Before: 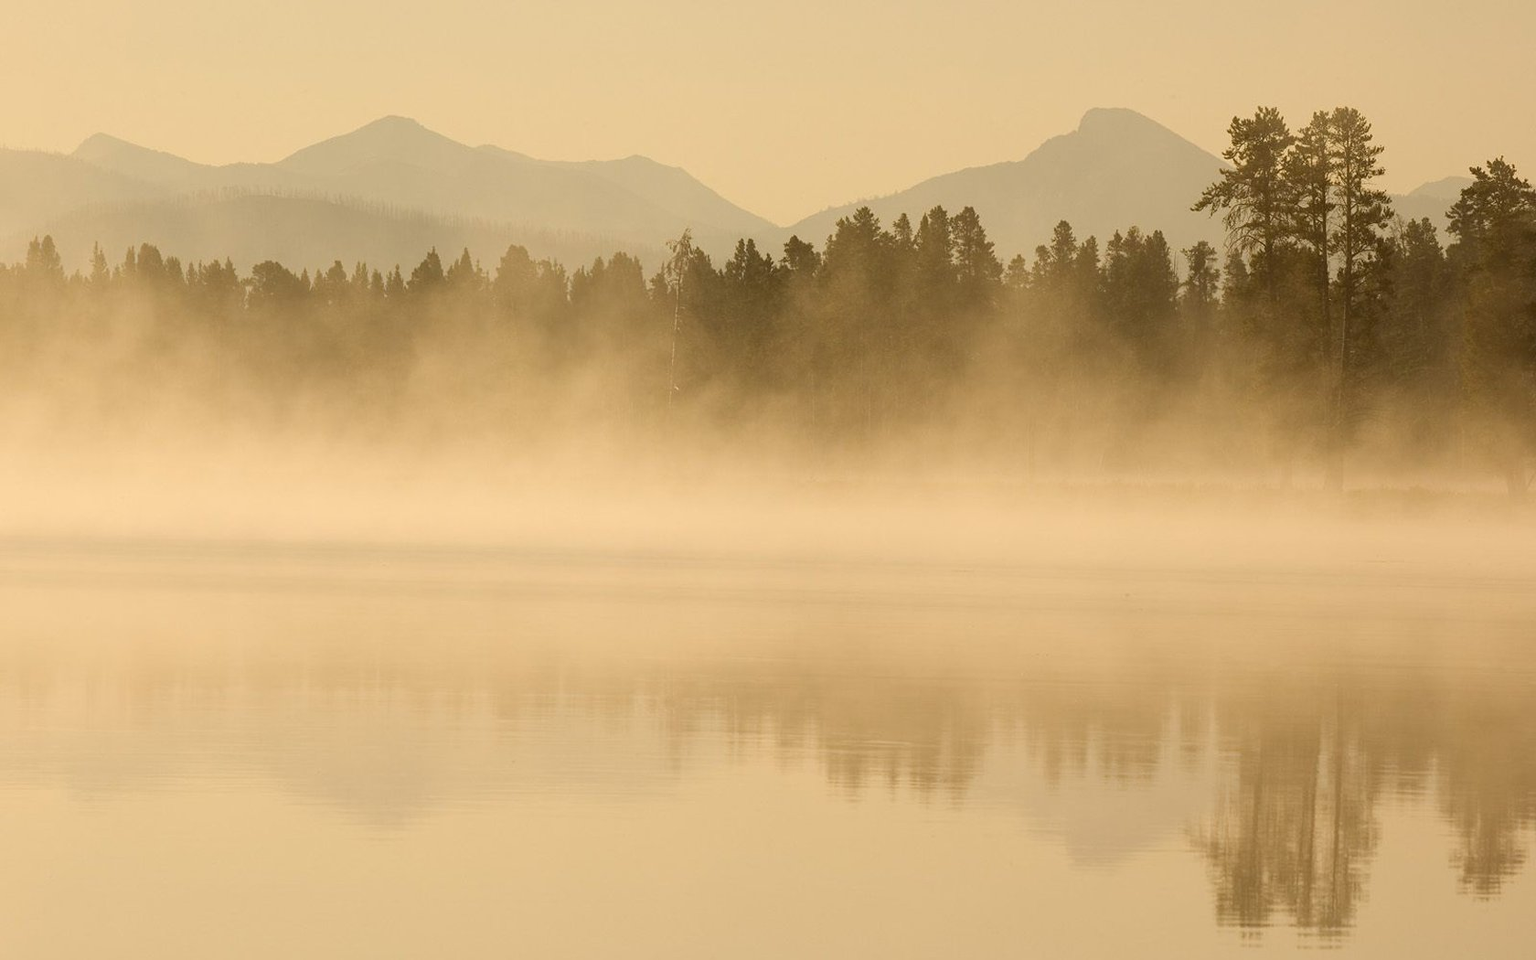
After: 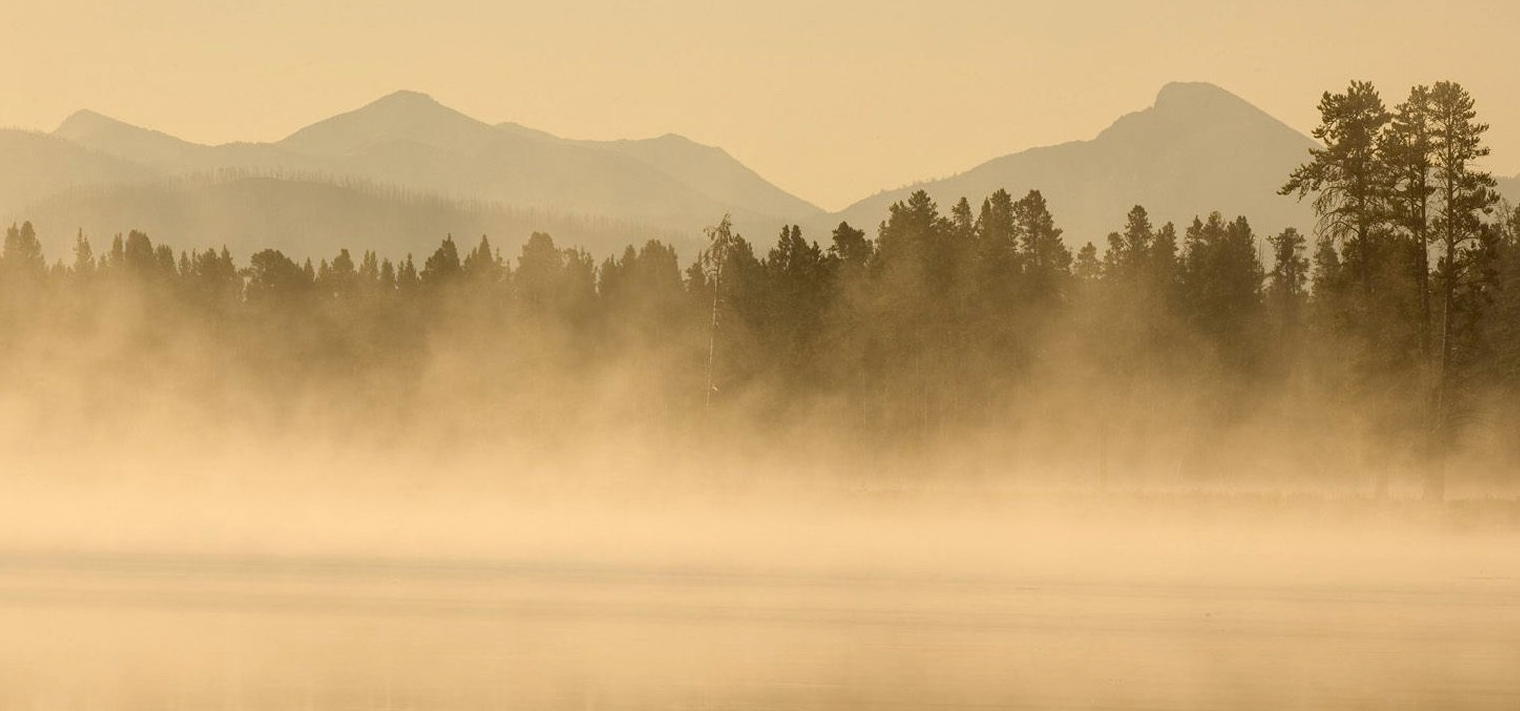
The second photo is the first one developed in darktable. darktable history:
tone equalizer: on, module defaults
local contrast: highlights 100%, shadows 100%, detail 131%, midtone range 0.2
crop: left 1.509%, top 3.452%, right 7.696%, bottom 28.452%
base curve: curves: ch0 [(0, 0) (0.472, 0.455) (1, 1)], preserve colors none
